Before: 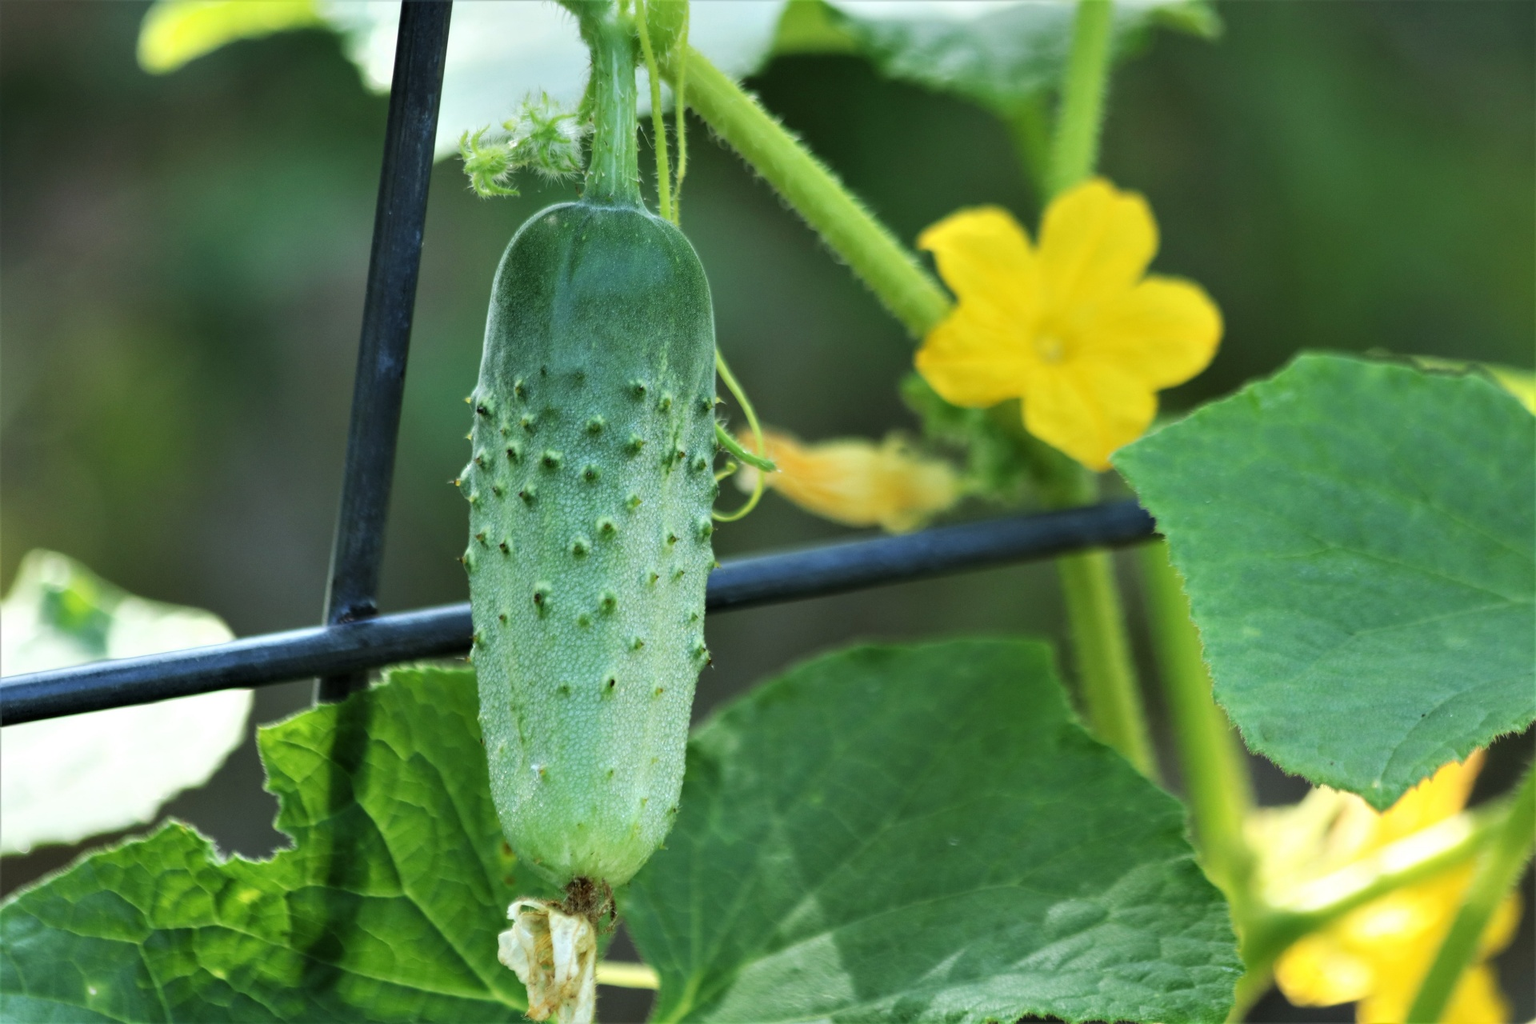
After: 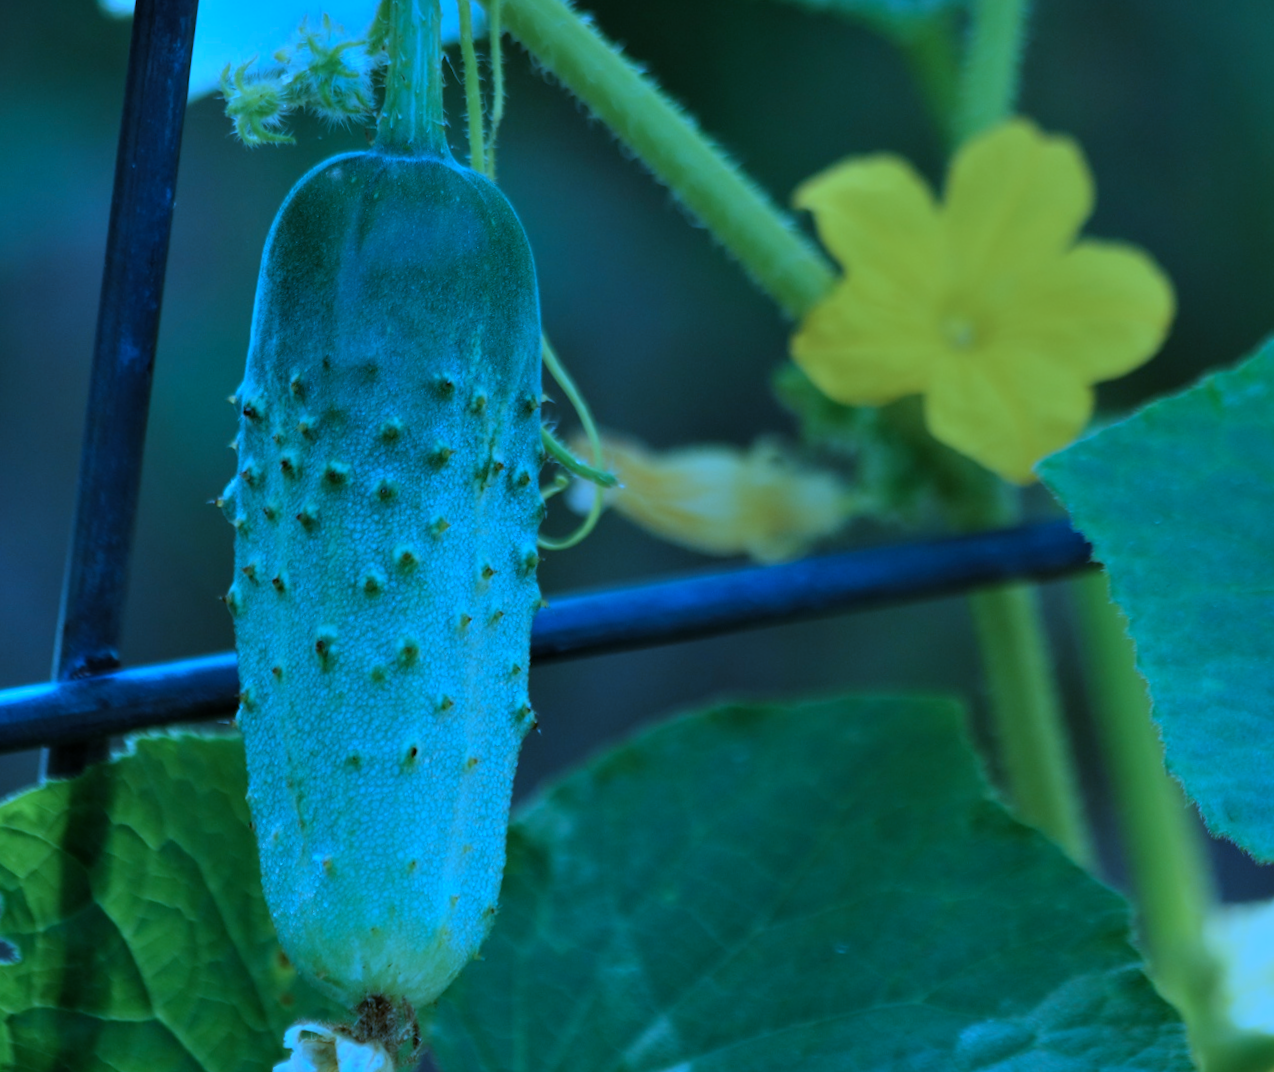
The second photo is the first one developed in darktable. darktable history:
exposure: black level correction 0, exposure -0.766 EV, compensate highlight preservation false
crop and rotate: angle -3.27°, left 14.277%, top 0.028%, right 10.766%, bottom 0.028%
color correction: highlights a* -9.35, highlights b* -23.15
white balance: red 0.766, blue 1.537
rotate and perspective: rotation -3.52°, crop left 0.036, crop right 0.964, crop top 0.081, crop bottom 0.919
